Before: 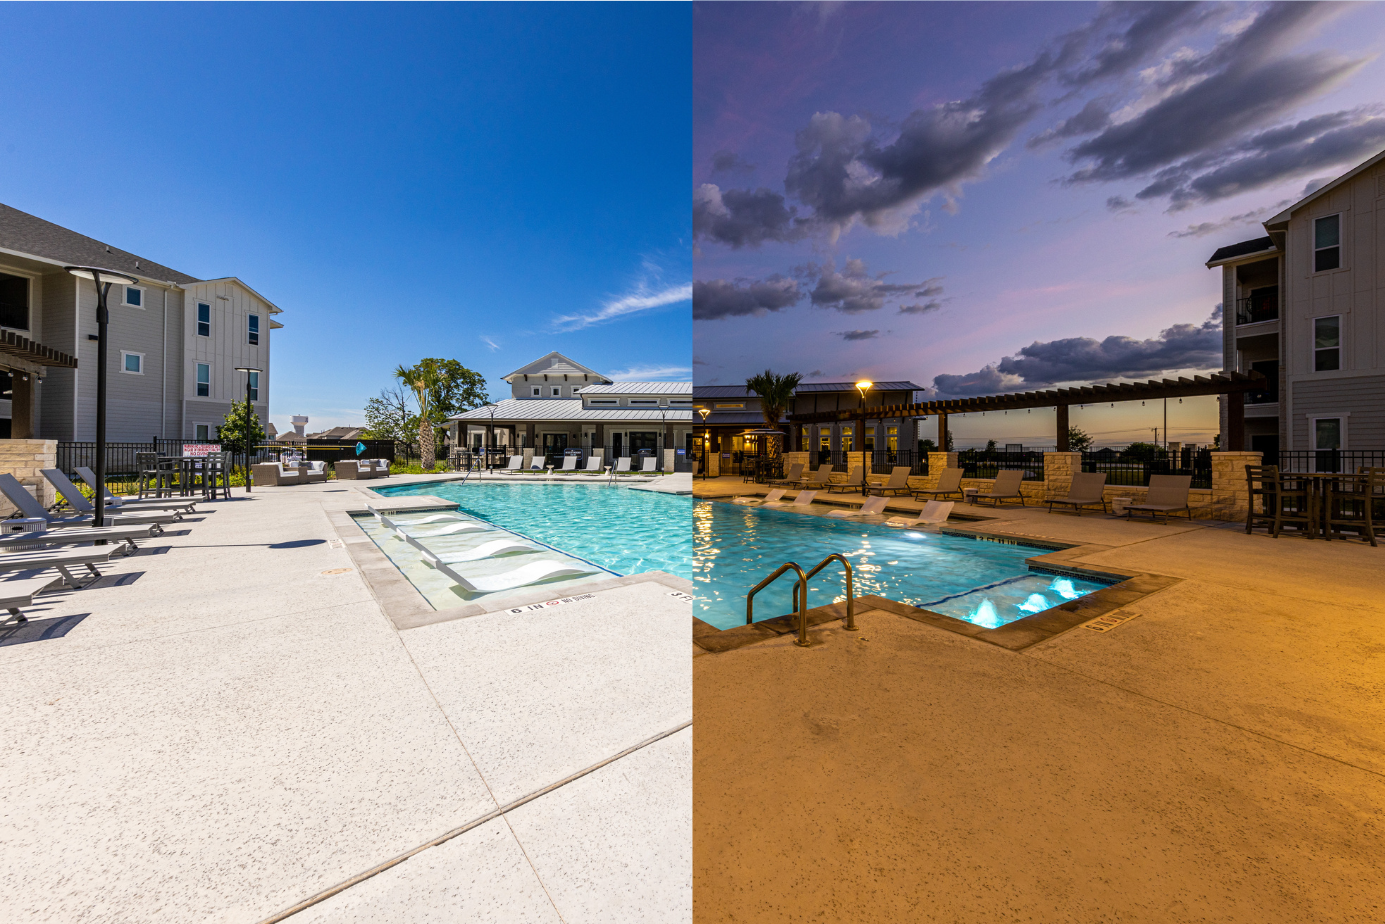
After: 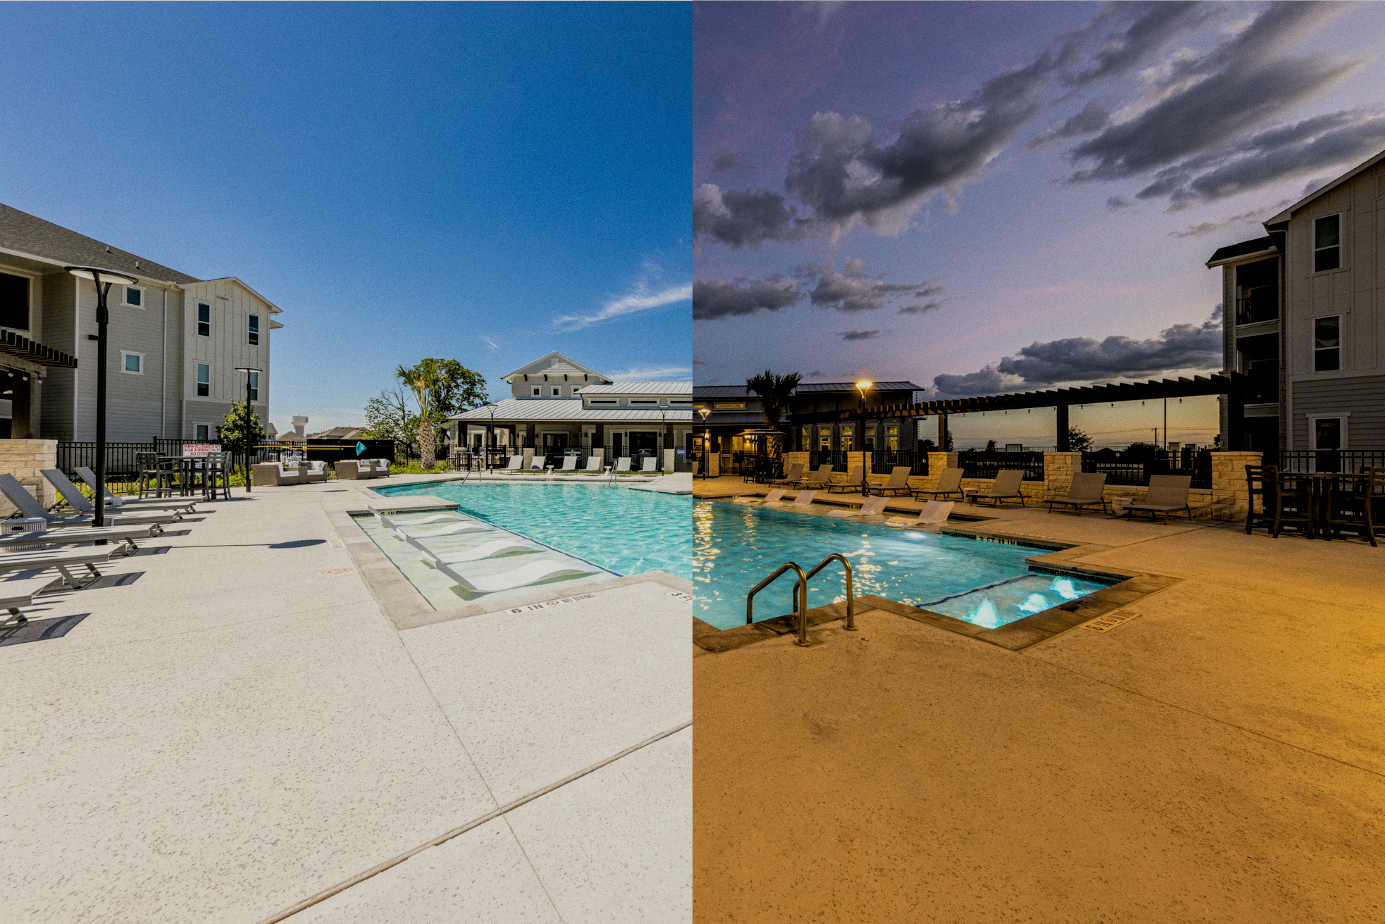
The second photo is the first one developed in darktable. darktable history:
grain: coarseness 0.09 ISO, strength 16.61%
filmic rgb: black relative exposure -4.88 EV, hardness 2.82
color balance: mode lift, gamma, gain (sRGB), lift [1.04, 1, 1, 0.97], gamma [1.01, 1, 1, 0.97], gain [0.96, 1, 1, 0.97]
local contrast: highlights 100%, shadows 100%, detail 120%, midtone range 0.2
